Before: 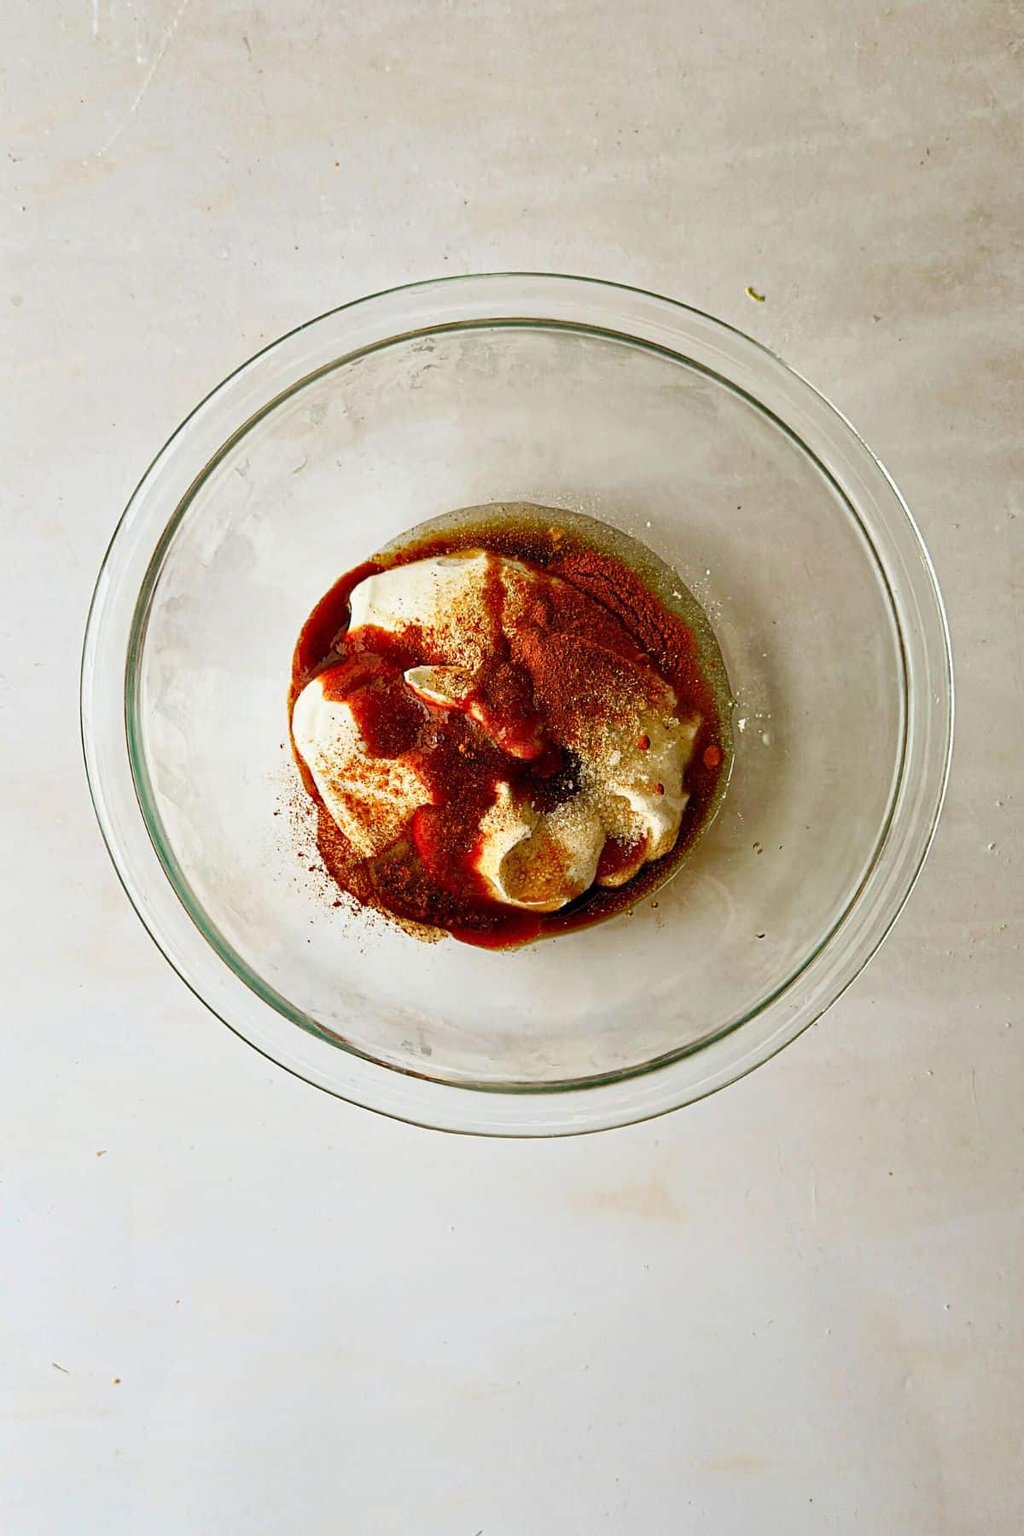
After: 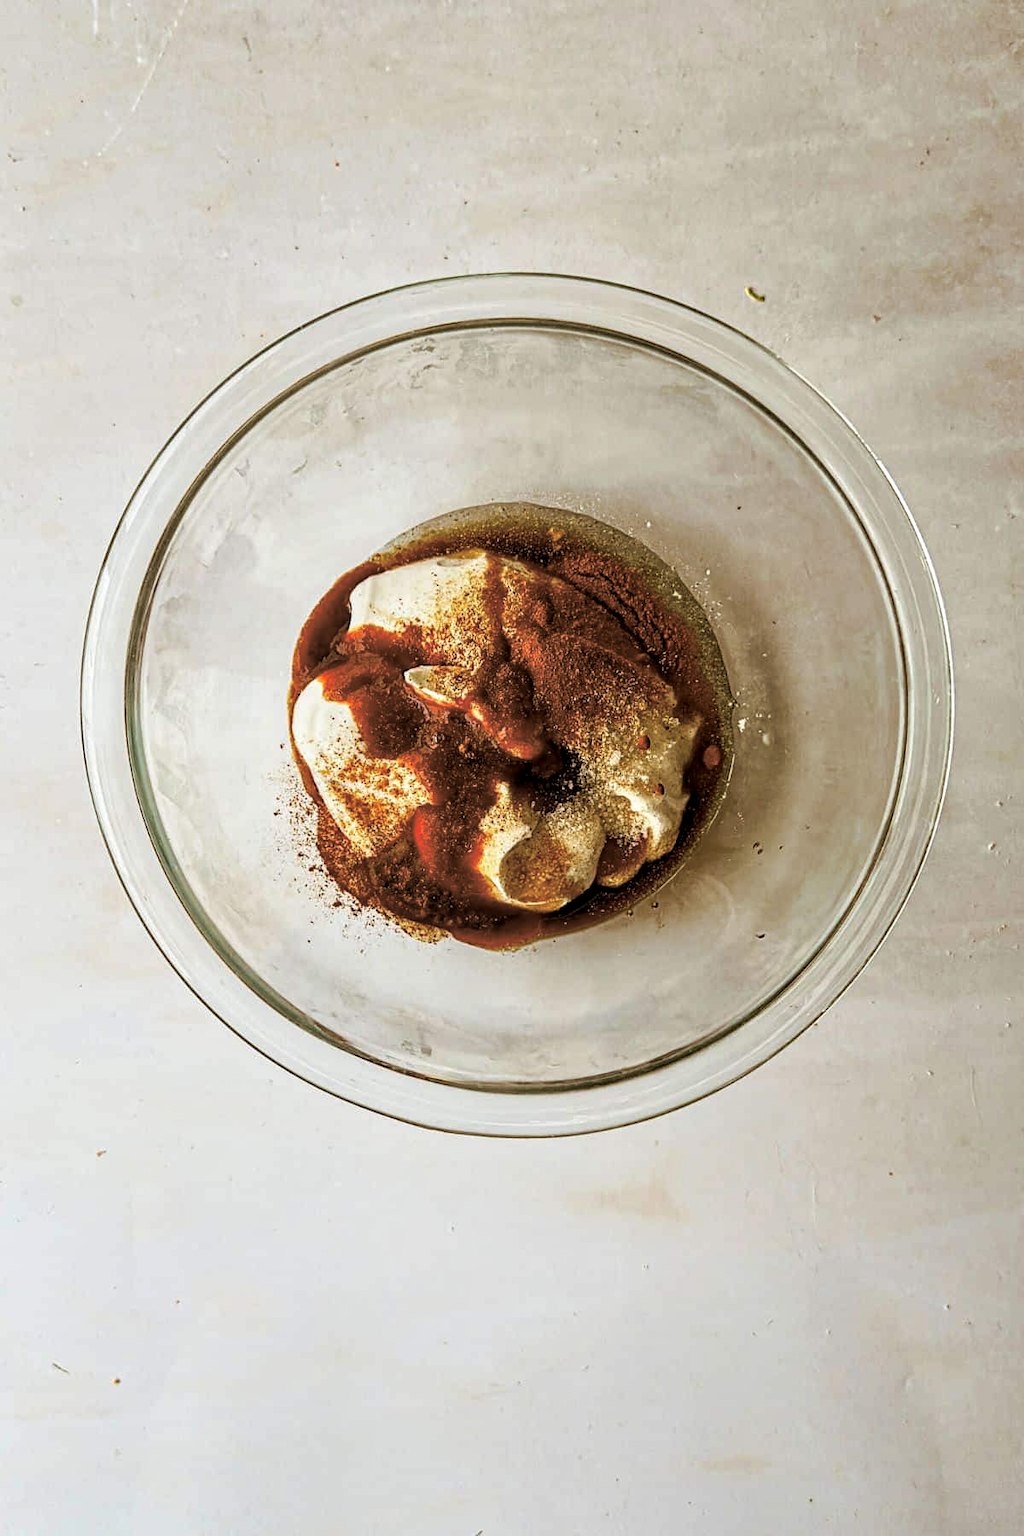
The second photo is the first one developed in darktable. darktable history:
split-toning: shadows › hue 32.4°, shadows › saturation 0.51, highlights › hue 180°, highlights › saturation 0, balance -60.17, compress 55.19%
local contrast: highlights 61%, detail 143%, midtone range 0.428
color balance rgb: global vibrance -1%, saturation formula JzAzBz (2021)
